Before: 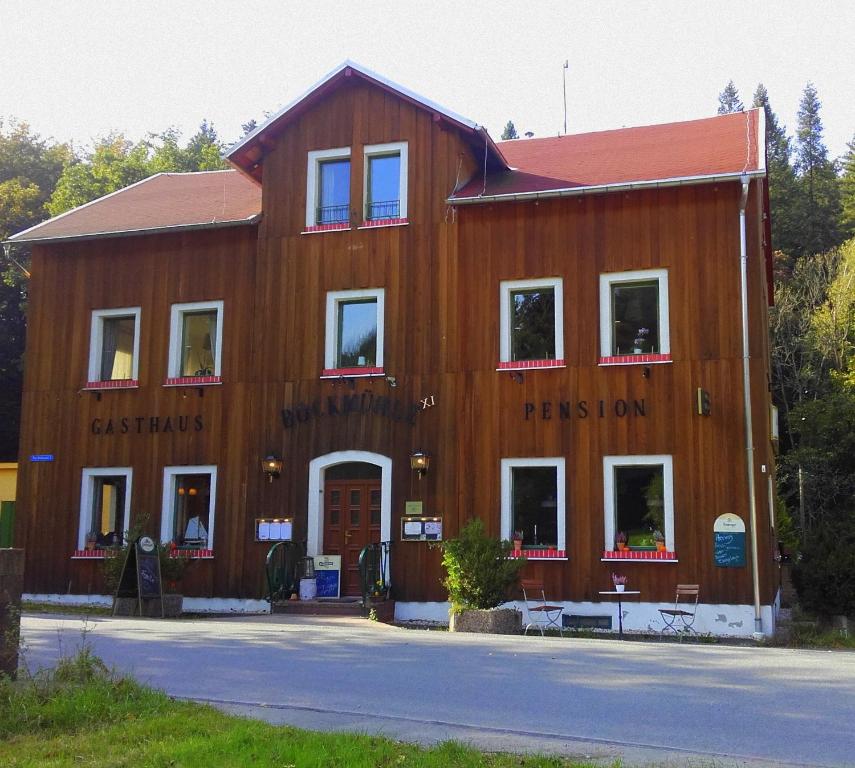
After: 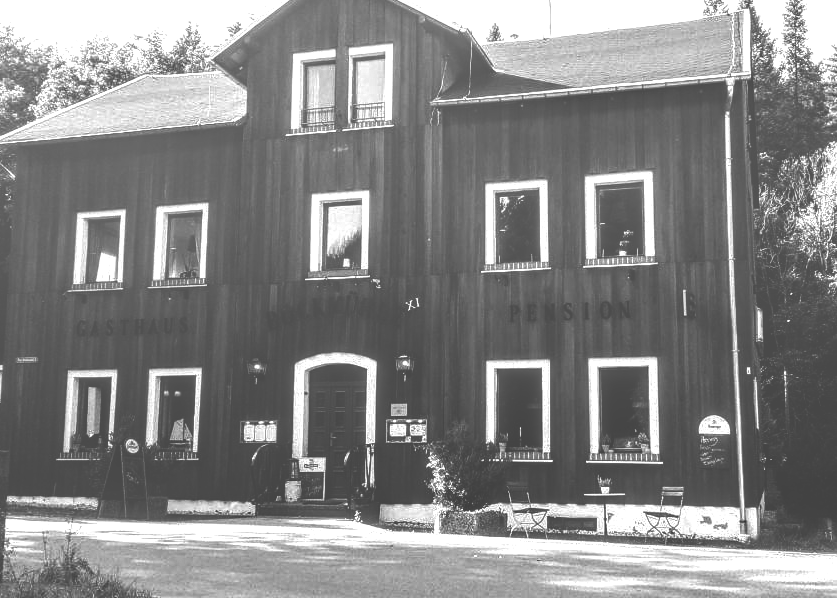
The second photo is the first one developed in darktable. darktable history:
tone equalizer: -8 EV -0.75 EV, -7 EV -0.7 EV, -6 EV -0.6 EV, -5 EV -0.4 EV, -3 EV 0.4 EV, -2 EV 0.6 EV, -1 EV 0.7 EV, +0 EV 0.75 EV, edges refinement/feathering 500, mask exposure compensation -1.57 EV, preserve details no
crop and rotate: left 1.814%, top 12.818%, right 0.25%, bottom 9.225%
bloom: size 70%, threshold 25%, strength 70%
local contrast: highlights 115%, shadows 42%, detail 293%
contrast brightness saturation: contrast -0.03, brightness -0.59, saturation -1
